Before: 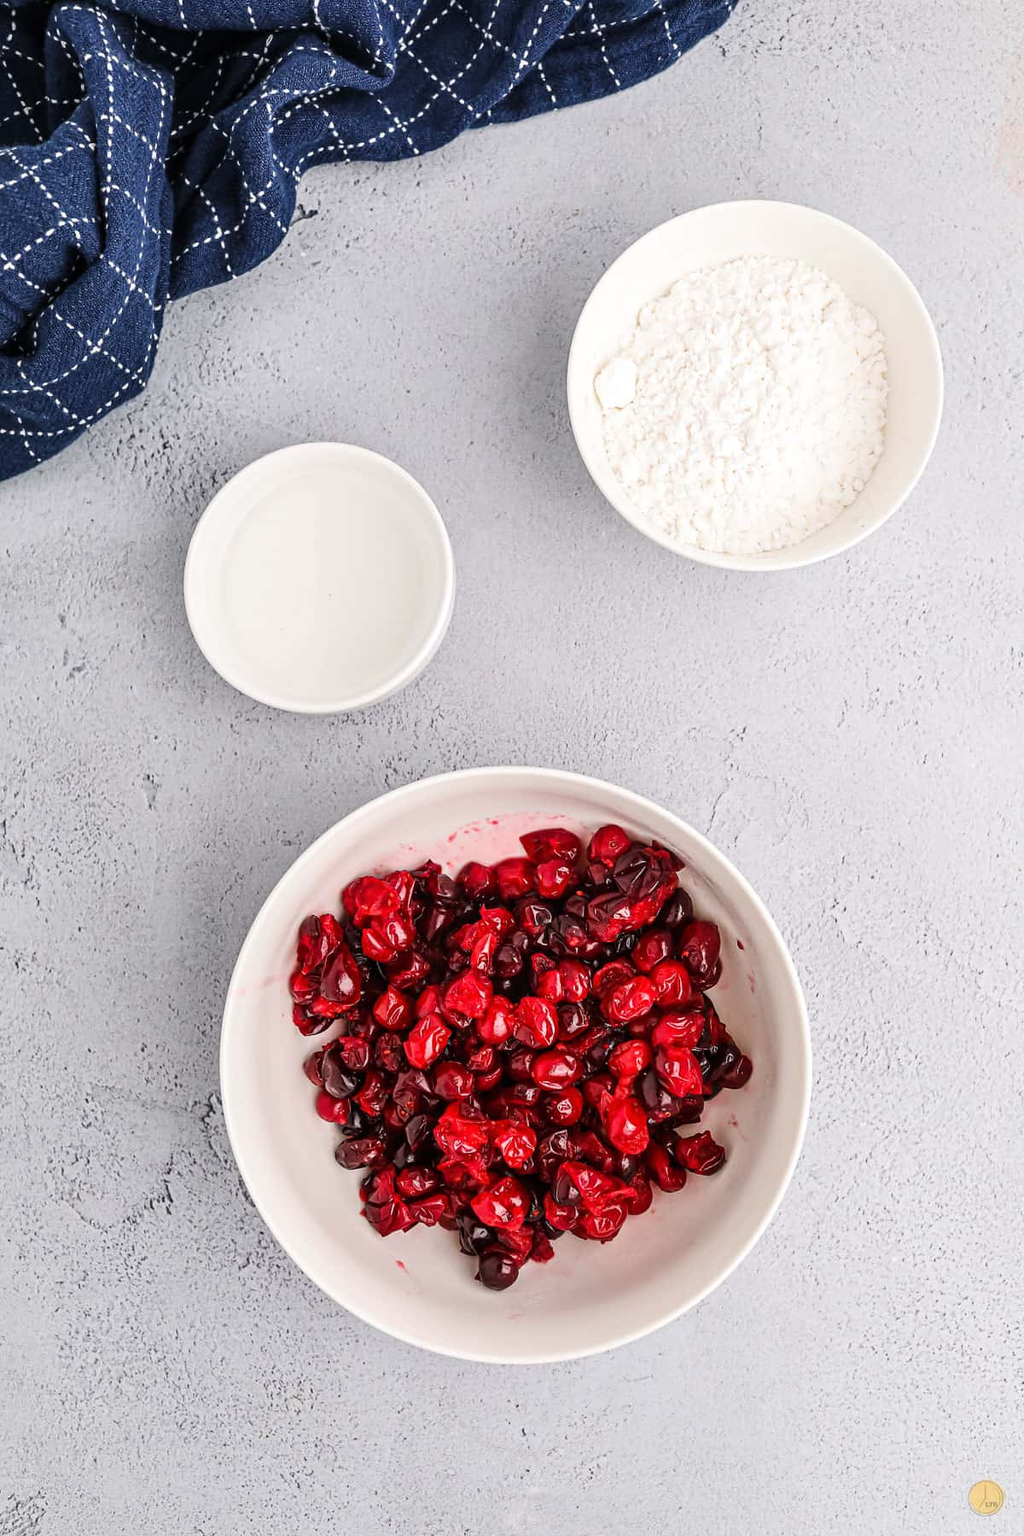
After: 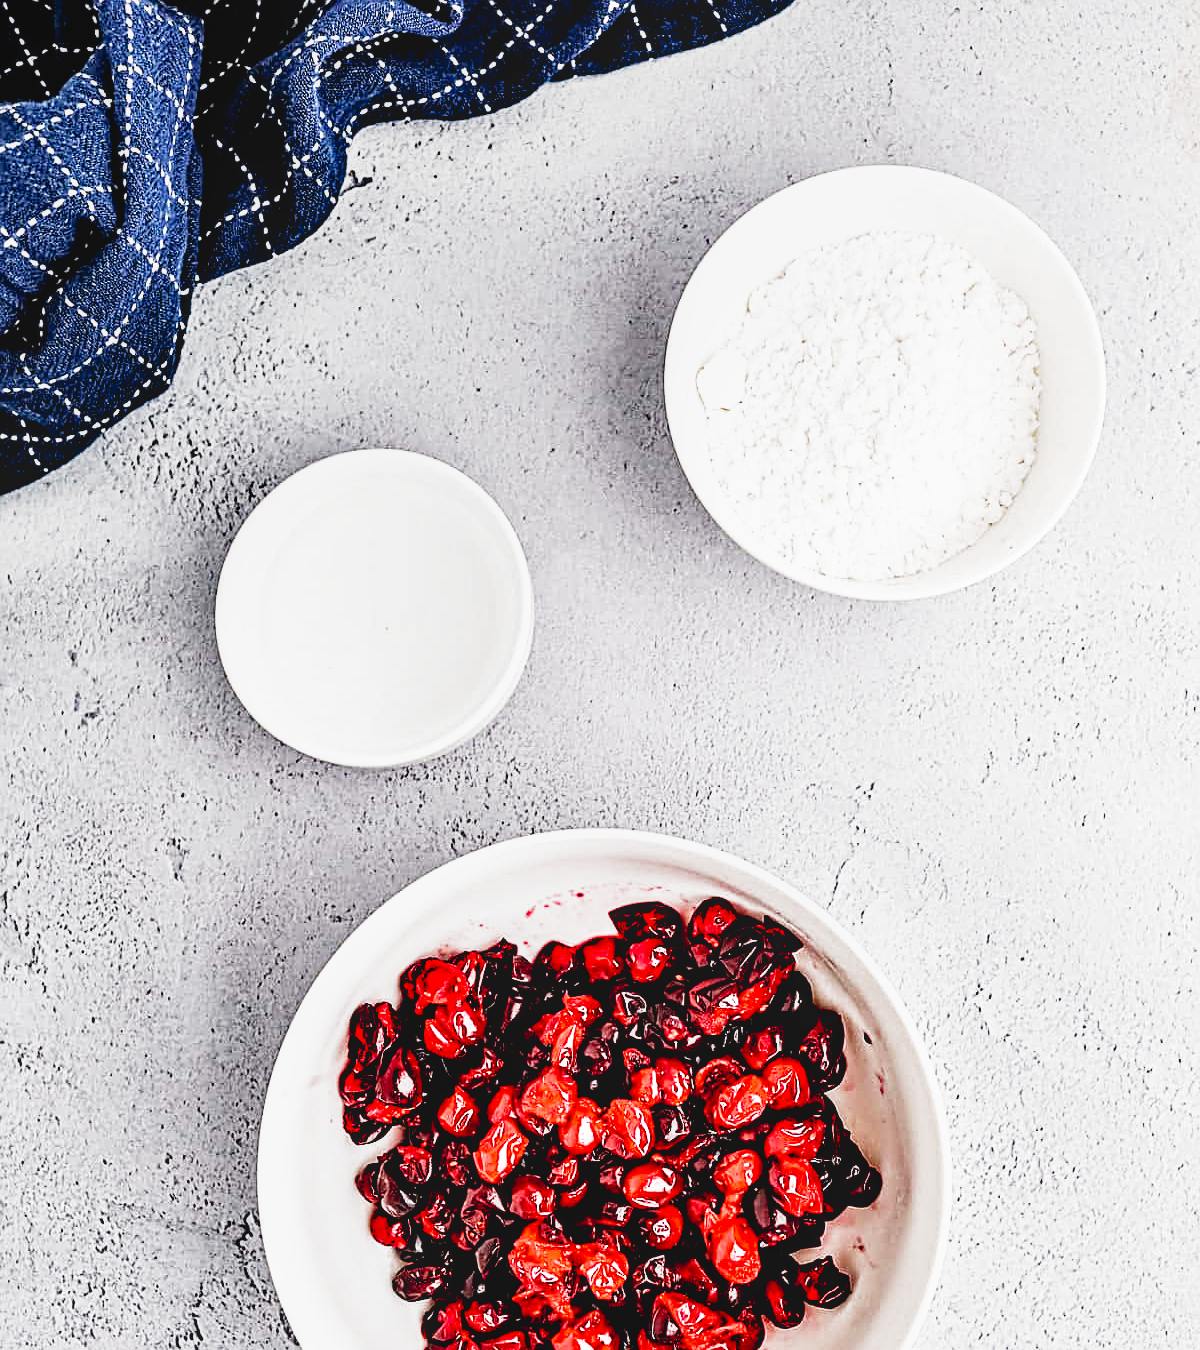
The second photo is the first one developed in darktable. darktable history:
sharpen: on, module defaults
crop: top 3.857%, bottom 21.132%
local contrast: detail 110%
haze removal: compatibility mode true, adaptive false
contrast equalizer: octaves 7, y [[0.609, 0.611, 0.615, 0.613, 0.607, 0.603], [0.504, 0.498, 0.496, 0.499, 0.506, 0.516], [0 ×6], [0 ×6], [0 ×6]]
exposure: exposure 0.078 EV, compensate highlight preservation false
filmic rgb: middle gray luminance 12.74%, black relative exposure -10.13 EV, white relative exposure 3.47 EV, threshold 6 EV, target black luminance 0%, hardness 5.74, latitude 44.69%, contrast 1.221, highlights saturation mix 5%, shadows ↔ highlights balance 26.78%, add noise in highlights 0, preserve chrominance no, color science v3 (2019), use custom middle-gray values true, iterations of high-quality reconstruction 0, contrast in highlights soft, enable highlight reconstruction true
vibrance: on, module defaults
